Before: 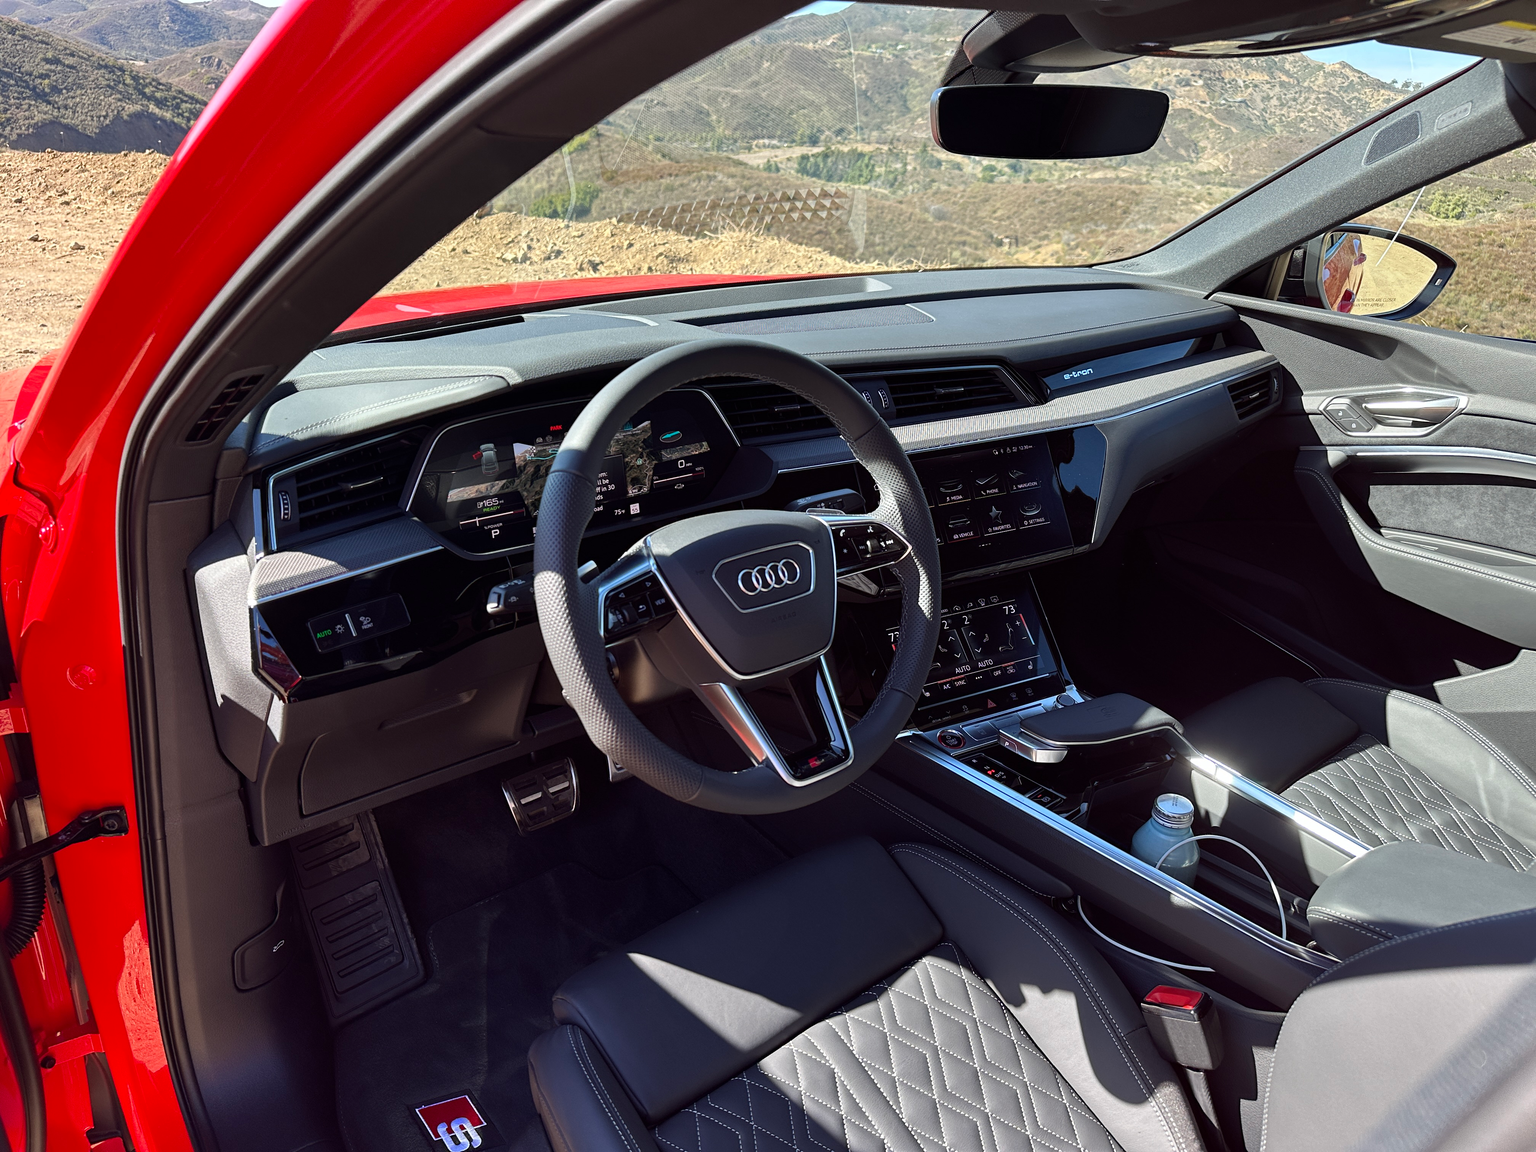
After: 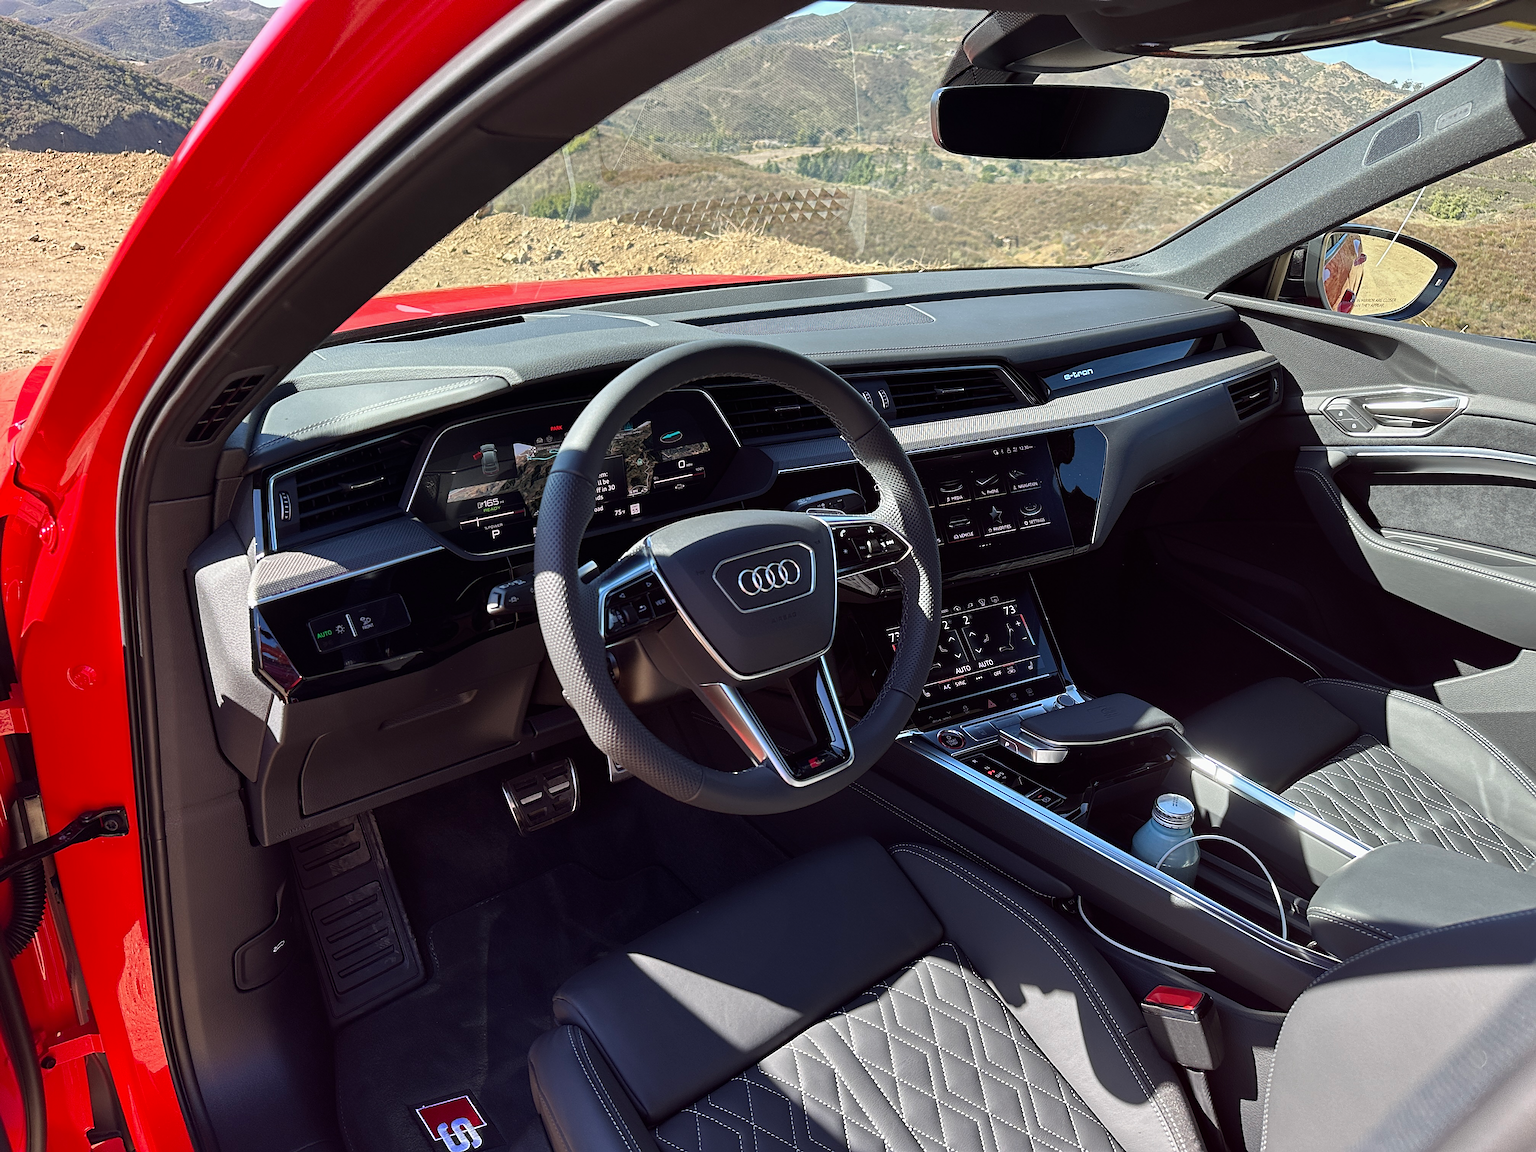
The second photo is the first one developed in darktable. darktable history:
exposure: exposure -0.054 EV, compensate highlight preservation false
sharpen: on, module defaults
